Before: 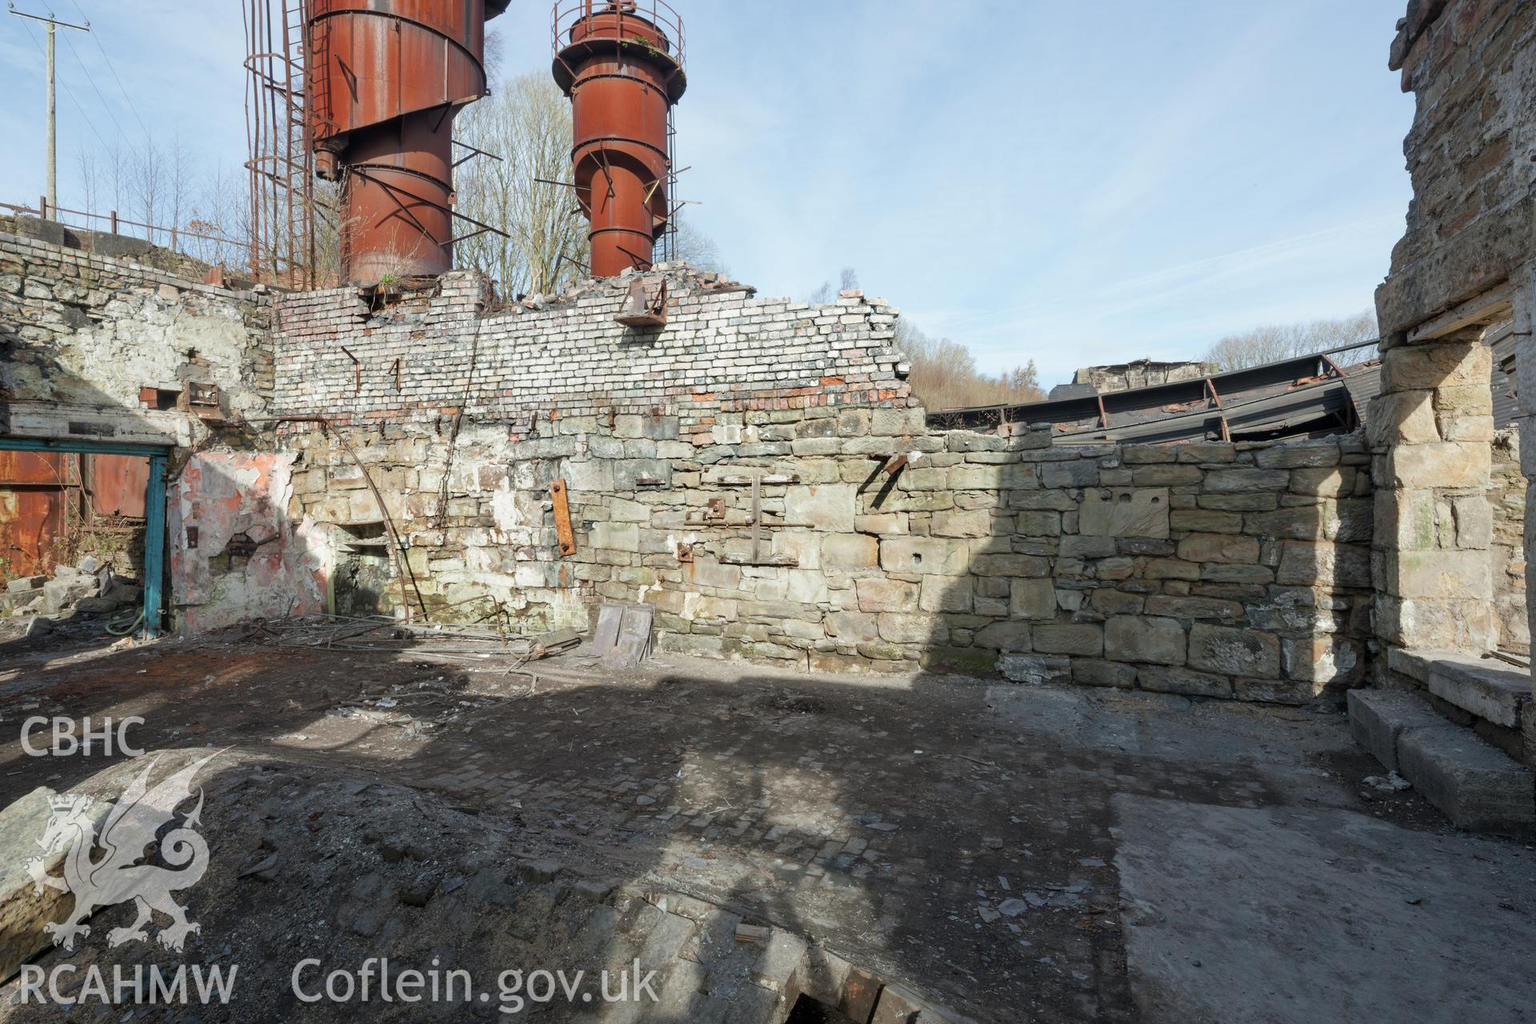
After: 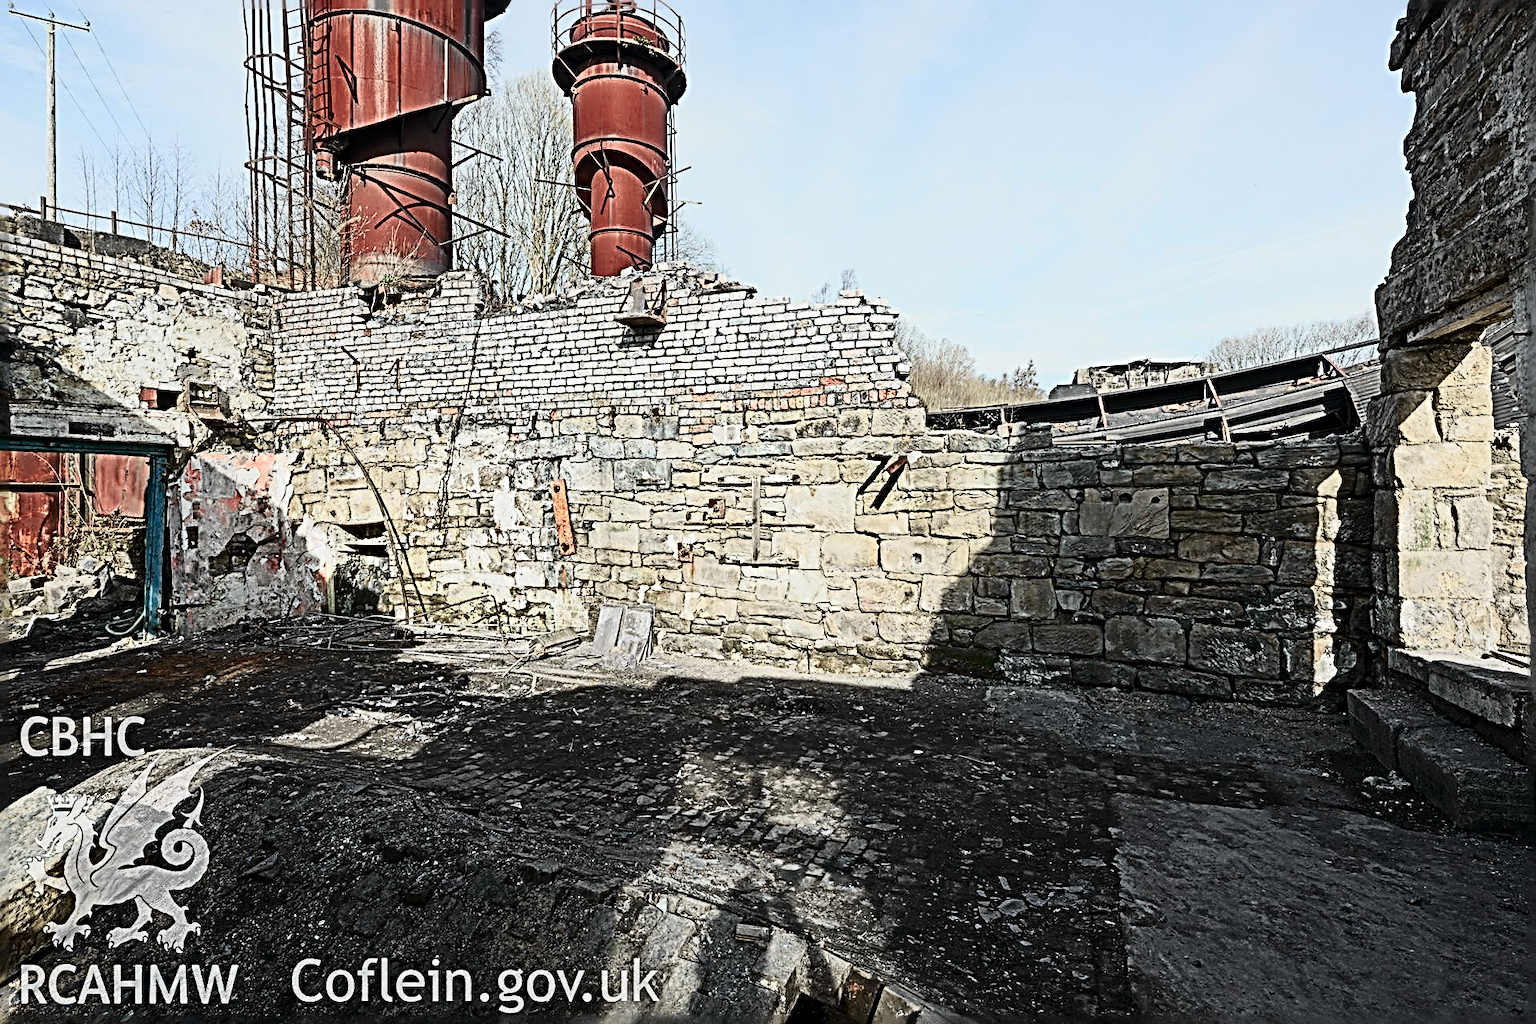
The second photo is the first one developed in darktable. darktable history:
sharpen: radius 4.001, amount 2
tone curve: curves: ch0 [(0, 0) (0.058, 0.037) (0.214, 0.183) (0.304, 0.288) (0.561, 0.554) (0.687, 0.677) (0.768, 0.768) (0.858, 0.861) (0.987, 0.945)]; ch1 [(0, 0) (0.172, 0.123) (0.312, 0.296) (0.432, 0.448) (0.471, 0.469) (0.502, 0.5) (0.521, 0.505) (0.565, 0.569) (0.663, 0.663) (0.703, 0.721) (0.857, 0.917) (1, 1)]; ch2 [(0, 0) (0.411, 0.424) (0.485, 0.497) (0.502, 0.5) (0.517, 0.511) (0.556, 0.551) (0.626, 0.594) (0.709, 0.661) (1, 1)], color space Lab, independent channels, preserve colors none
contrast brightness saturation: contrast 0.28
white balance: red 1, blue 1
